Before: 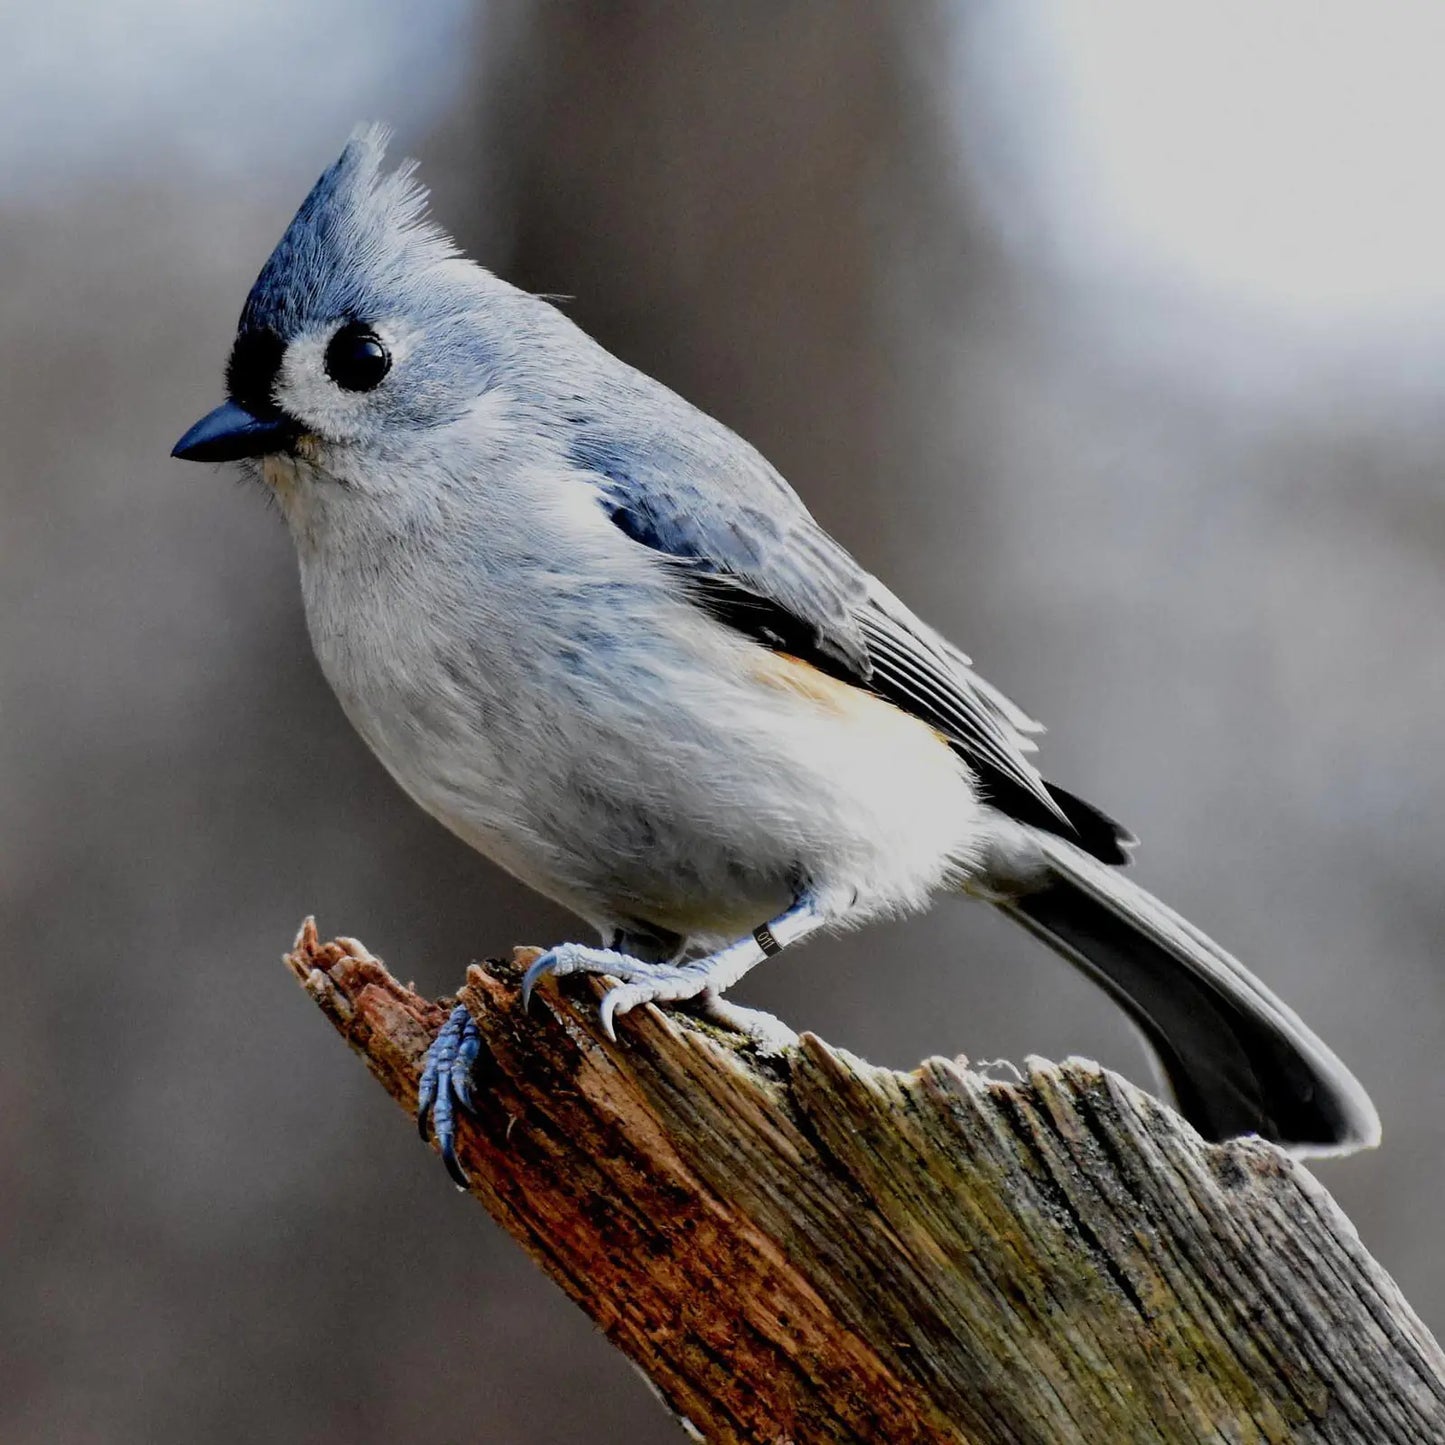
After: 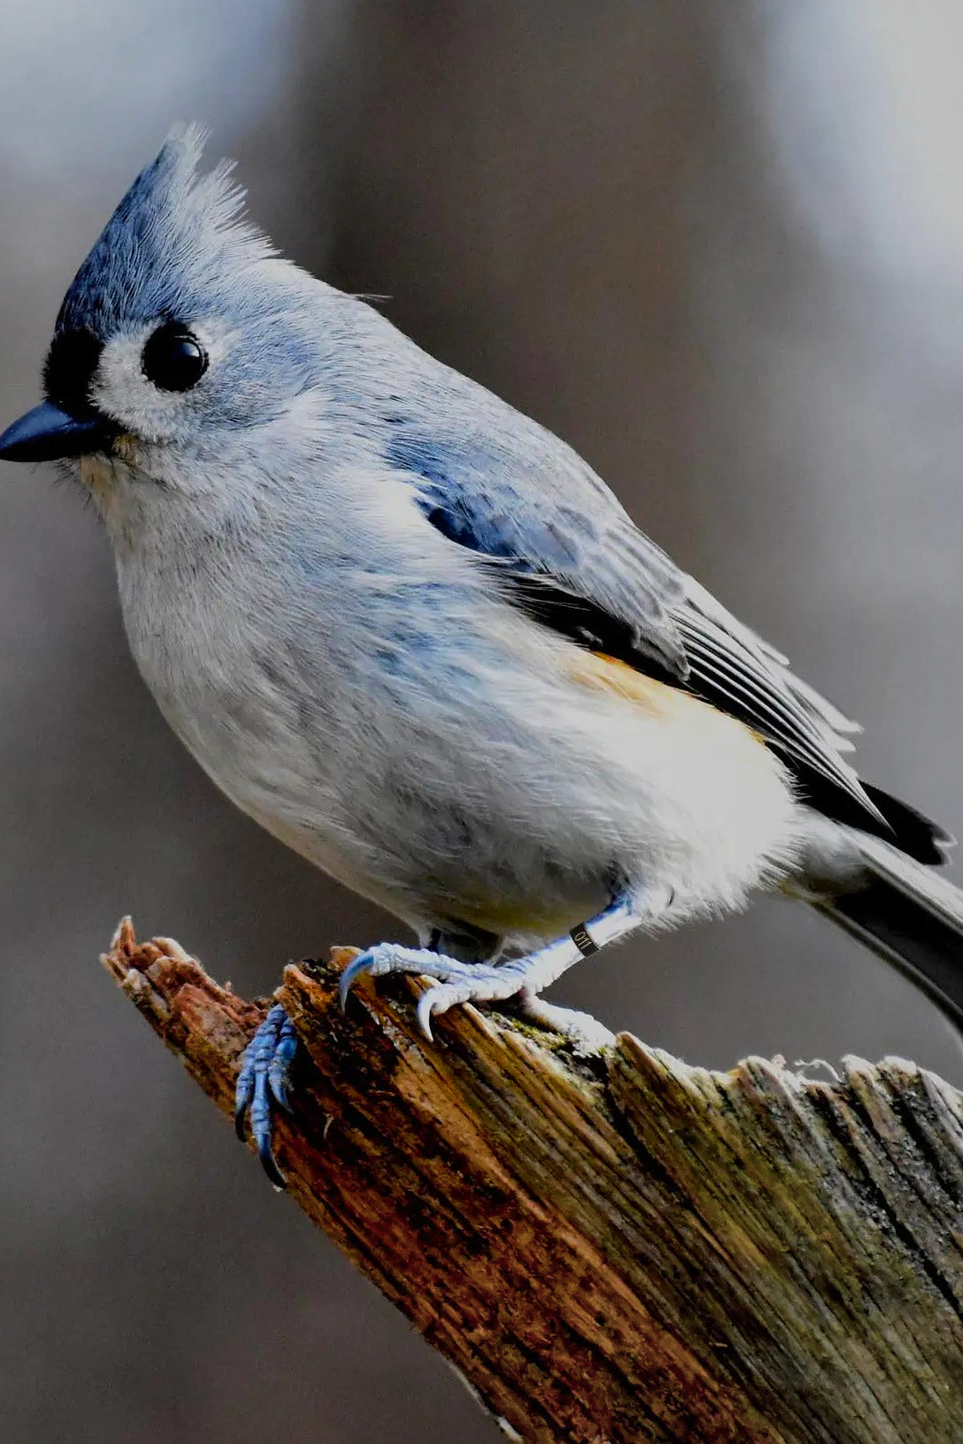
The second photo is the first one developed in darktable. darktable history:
color balance rgb: linear chroma grading › global chroma 15%, perceptual saturation grading › global saturation 30%
vignetting: fall-off start 18.21%, fall-off radius 137.95%, brightness -0.207, center (-0.078, 0.066), width/height ratio 0.62, shape 0.59
crop and rotate: left 12.673%, right 20.66%
